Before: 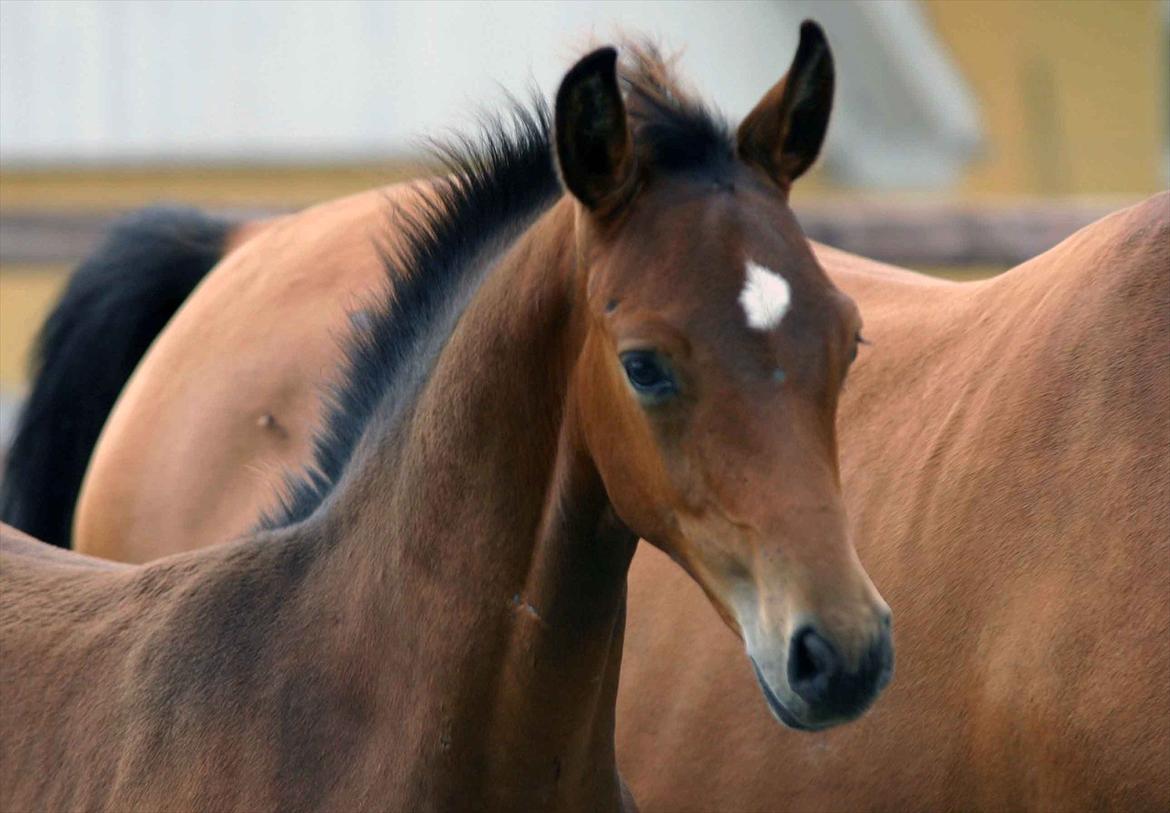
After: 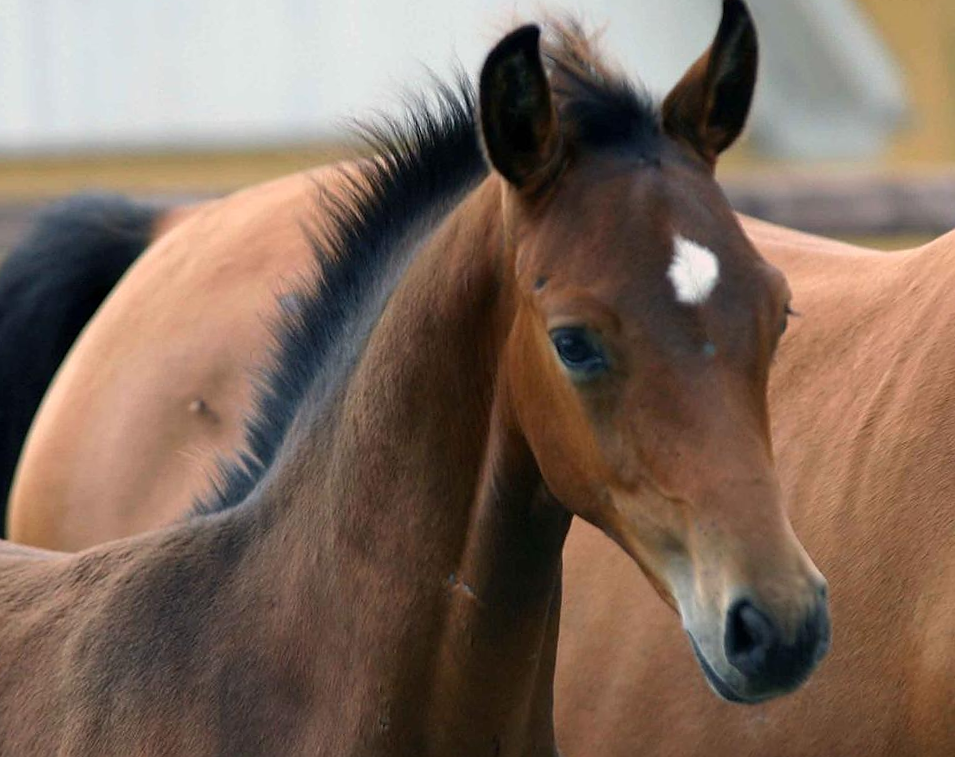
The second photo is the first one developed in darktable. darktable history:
sharpen: radius 1.039
crop and rotate: angle 1.31°, left 4.508%, top 1.214%, right 11.166%, bottom 2.505%
